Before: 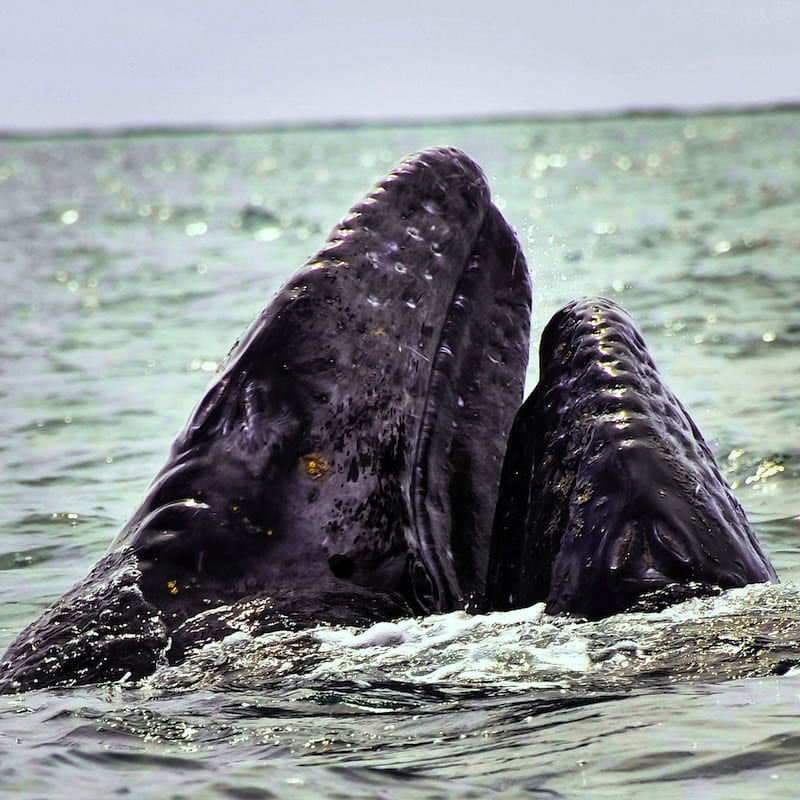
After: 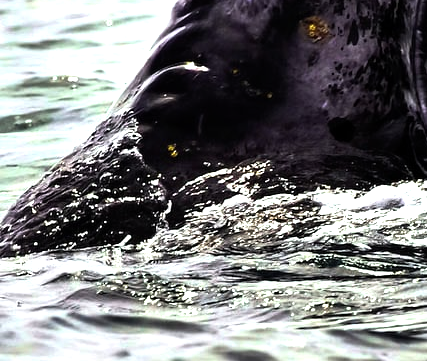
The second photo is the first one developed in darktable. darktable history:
tone equalizer: -8 EV -1.09 EV, -7 EV -0.993 EV, -6 EV -0.836 EV, -5 EV -0.557 EV, -3 EV 0.554 EV, -2 EV 0.874 EV, -1 EV 0.992 EV, +0 EV 1.07 EV, edges refinement/feathering 500, mask exposure compensation -1.57 EV, preserve details guided filter
crop and rotate: top 54.675%, right 46.562%, bottom 0.095%
base curve: curves: ch0 [(0, 0) (0.303, 0.277) (1, 1)], preserve colors none
levels: mode automatic
